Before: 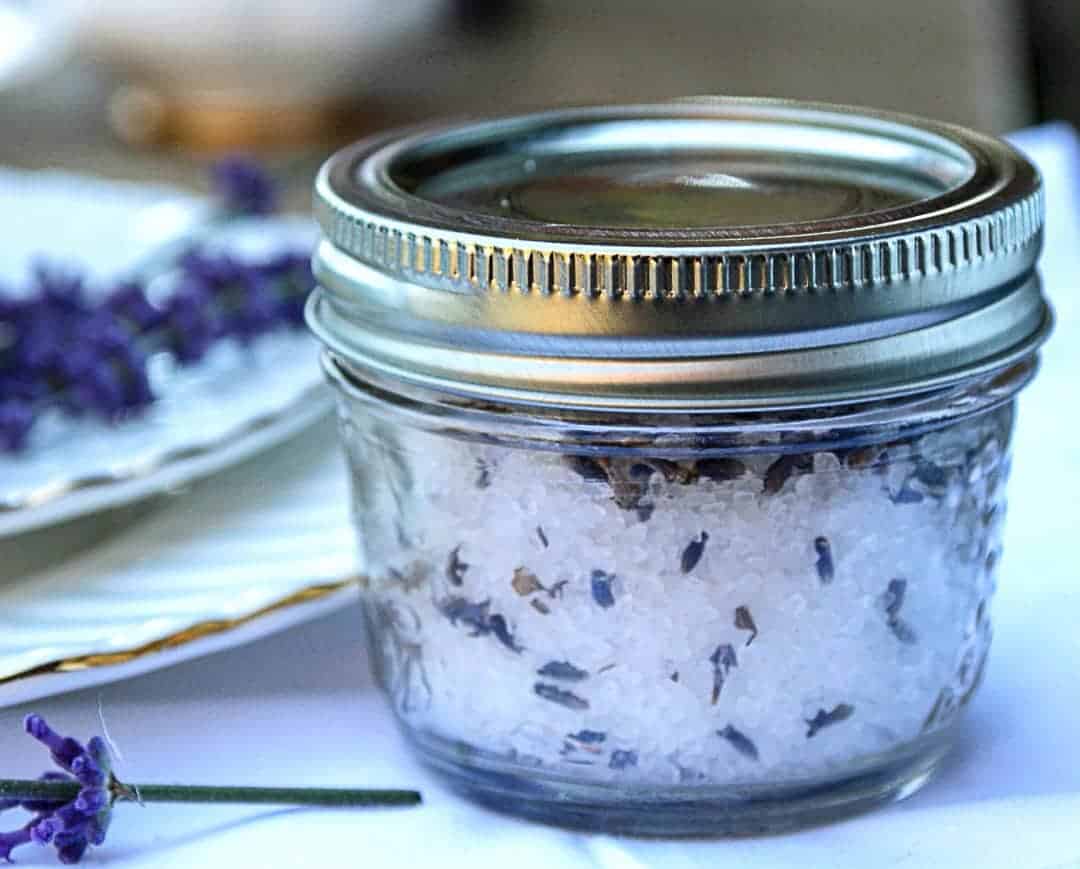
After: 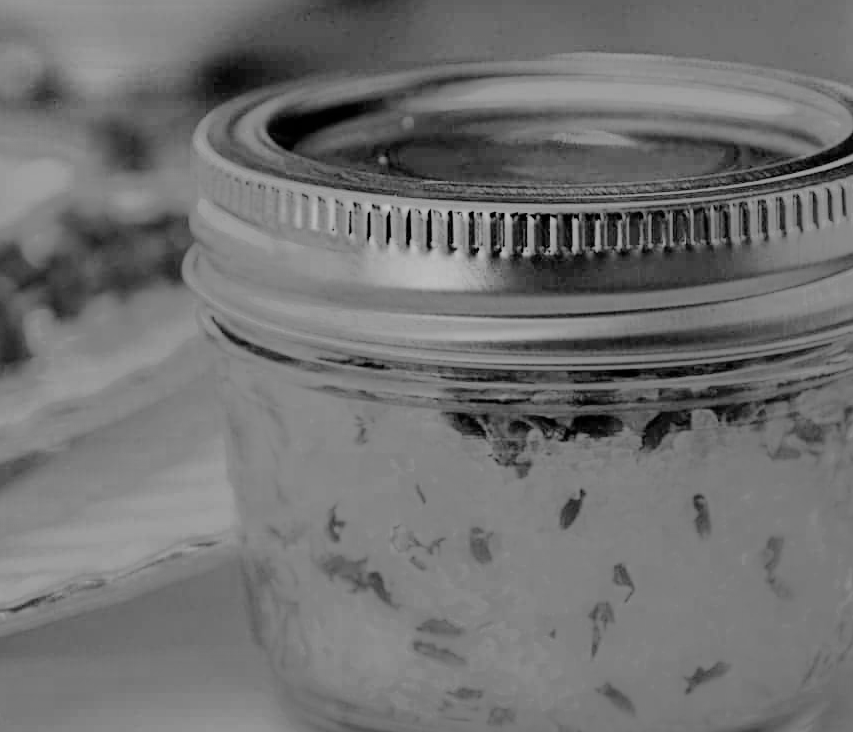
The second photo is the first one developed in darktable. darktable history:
crop: left 11.369%, top 4.997%, right 9.559%, bottom 10.657%
filmic rgb: black relative exposure -5.03 EV, white relative exposure 4 EV, hardness 2.89, contrast 1.3, color science v6 (2022)
color calibration: illuminant as shot in camera, x 0.482, y 0.43, temperature 2444.27 K
color zones: curves: ch0 [(0.004, 0.588) (0.116, 0.636) (0.259, 0.476) (0.423, 0.464) (0.75, 0.5)]; ch1 [(0, 0) (0.143, 0) (0.286, 0) (0.429, 0) (0.571, 0) (0.714, 0) (0.857, 0)]
